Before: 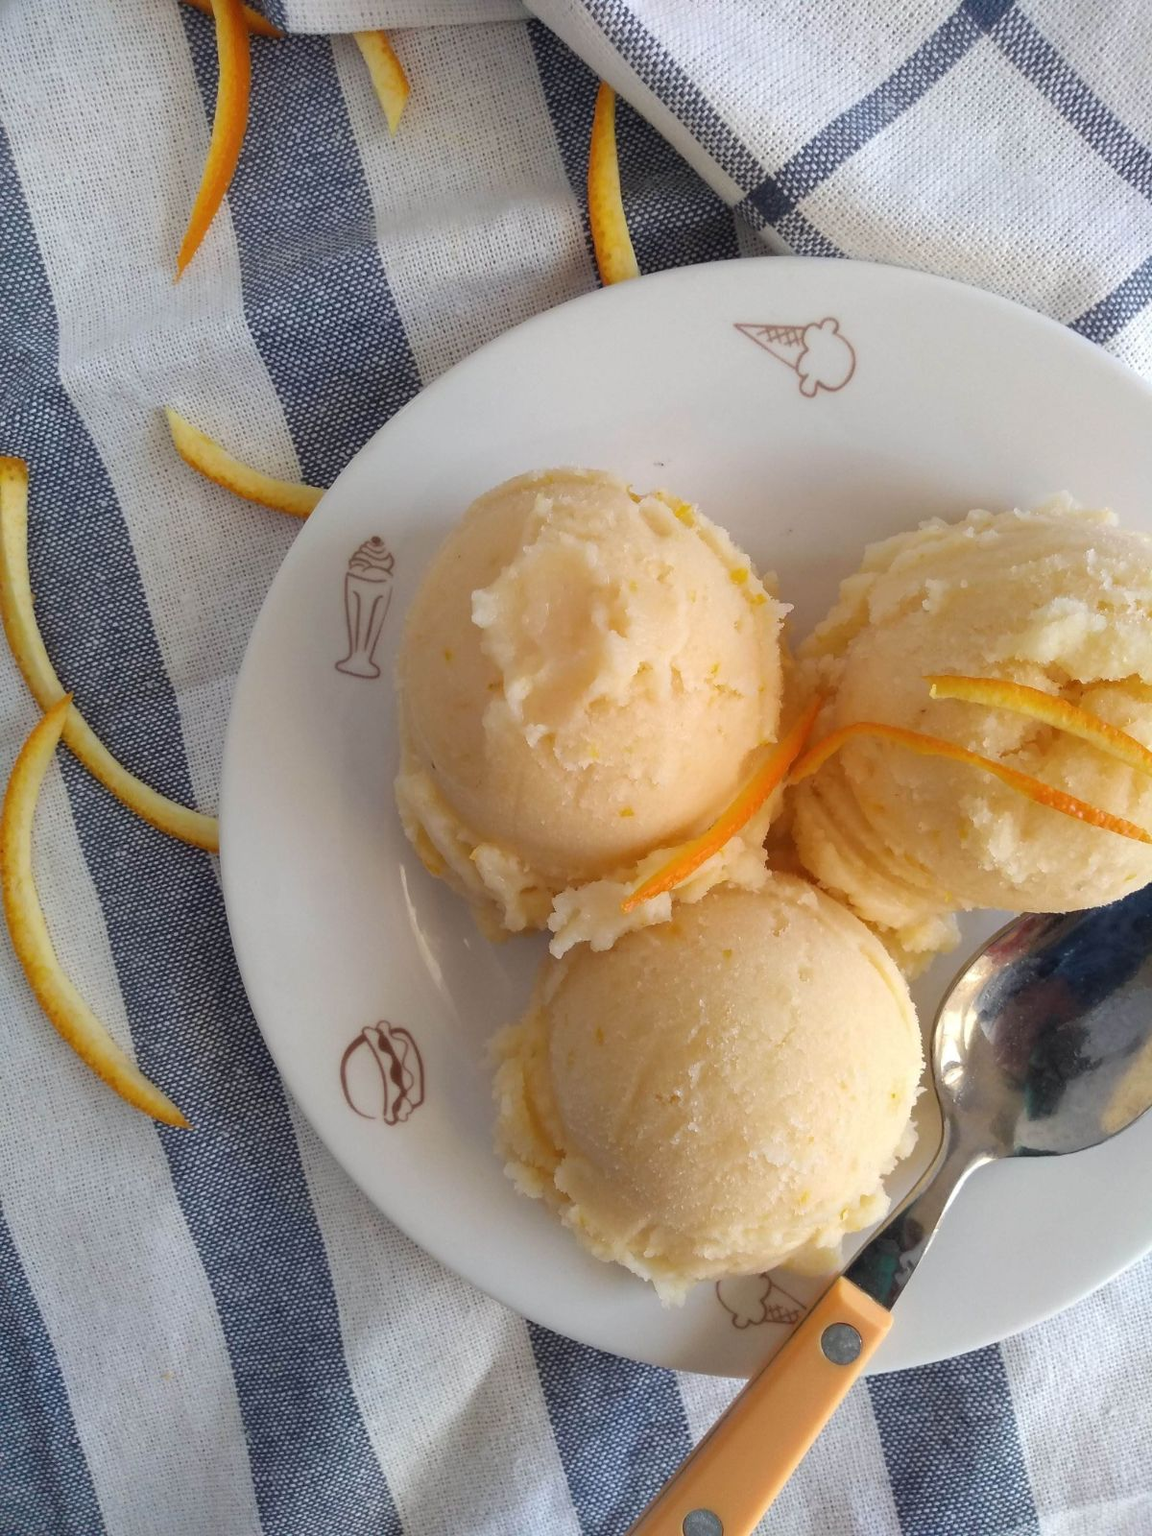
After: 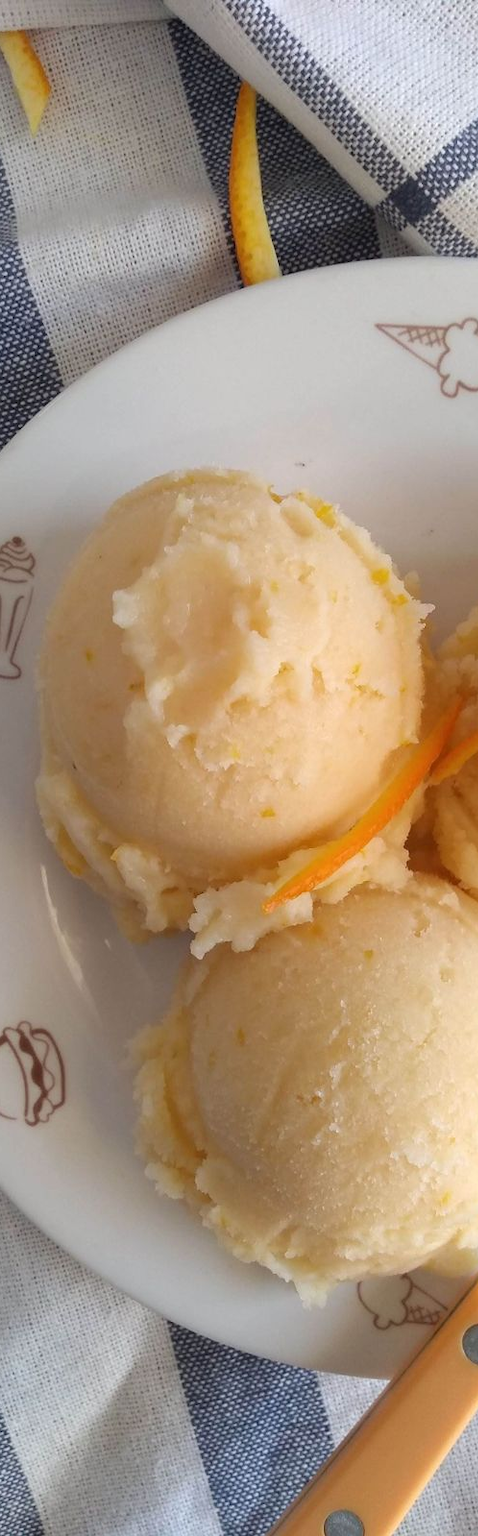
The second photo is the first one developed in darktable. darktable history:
crop: left 31.19%, right 27.273%
